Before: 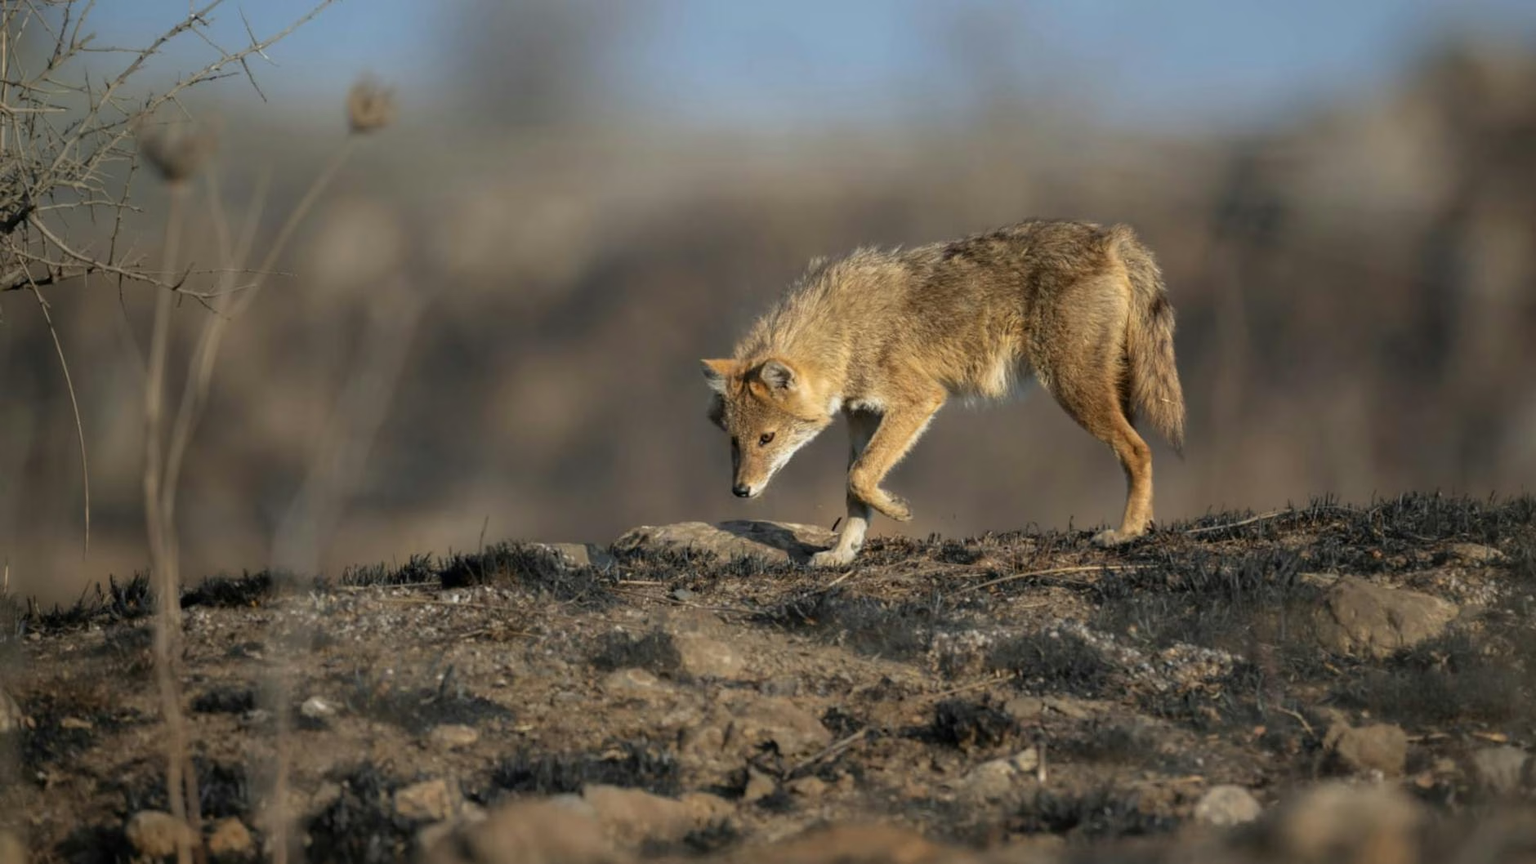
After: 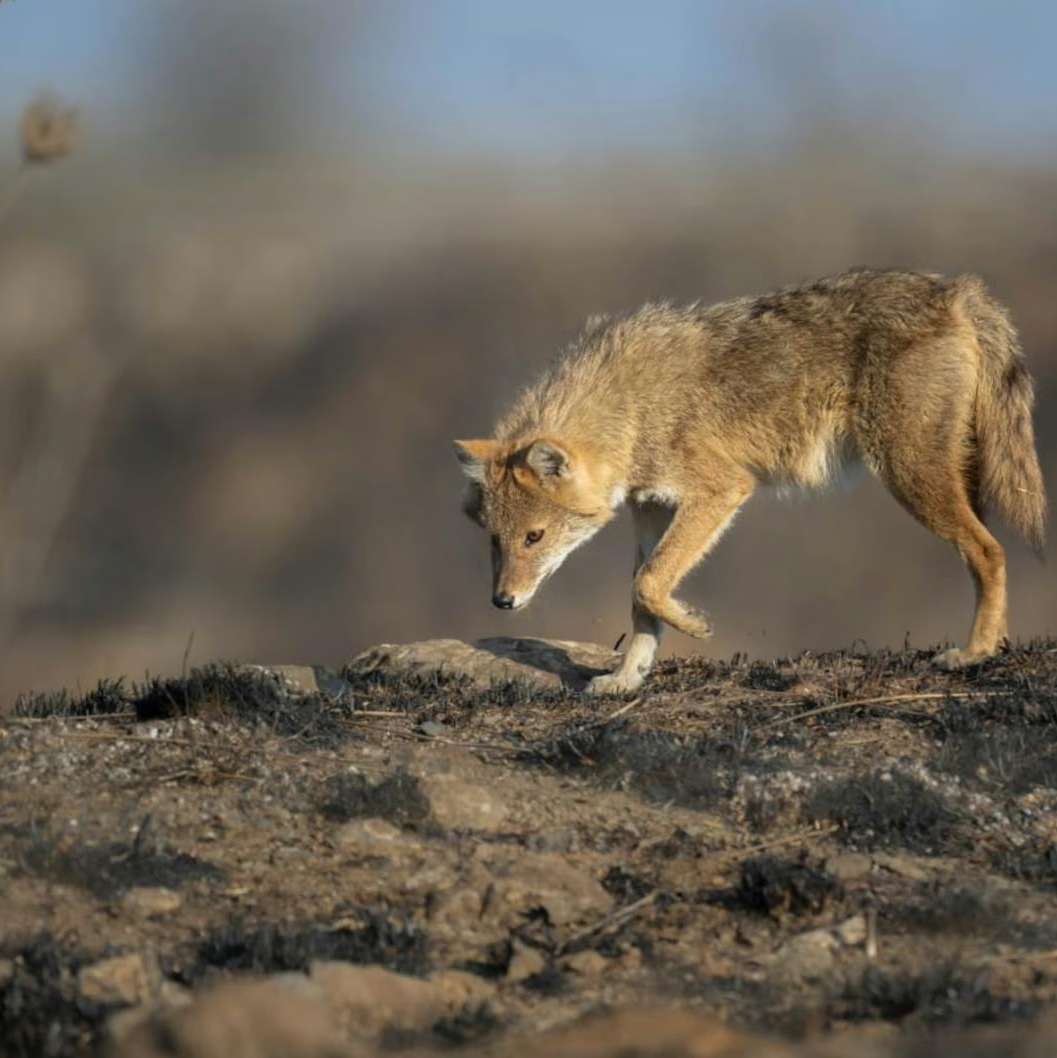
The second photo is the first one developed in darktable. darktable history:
bloom: on, module defaults
crop: left 21.496%, right 22.254%
